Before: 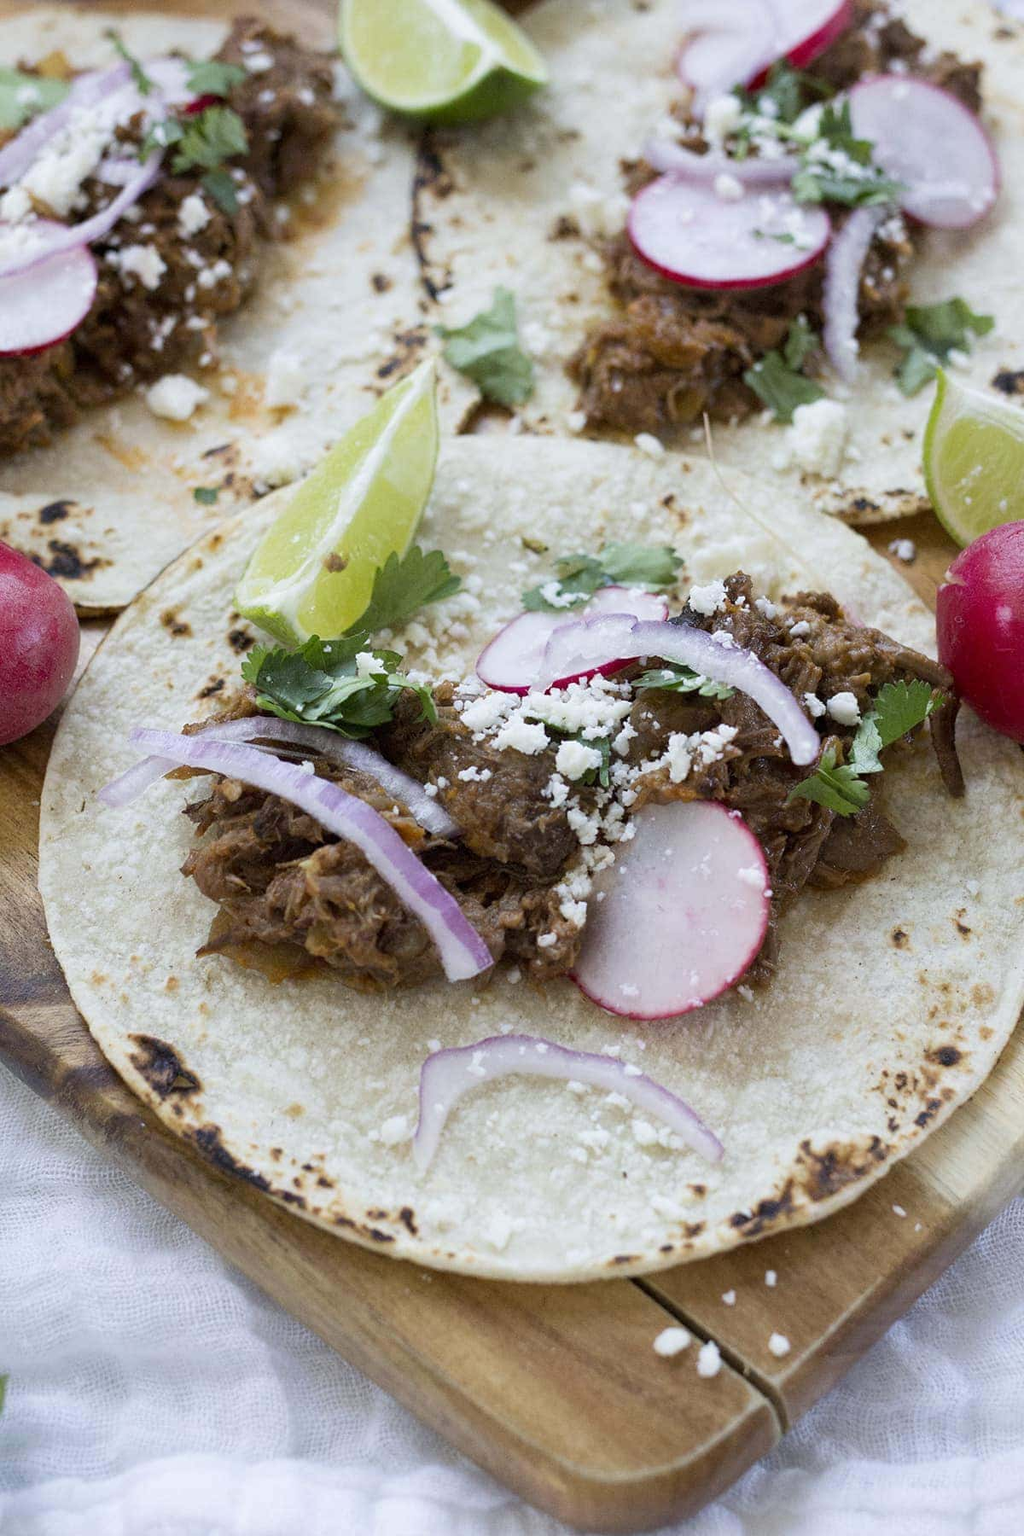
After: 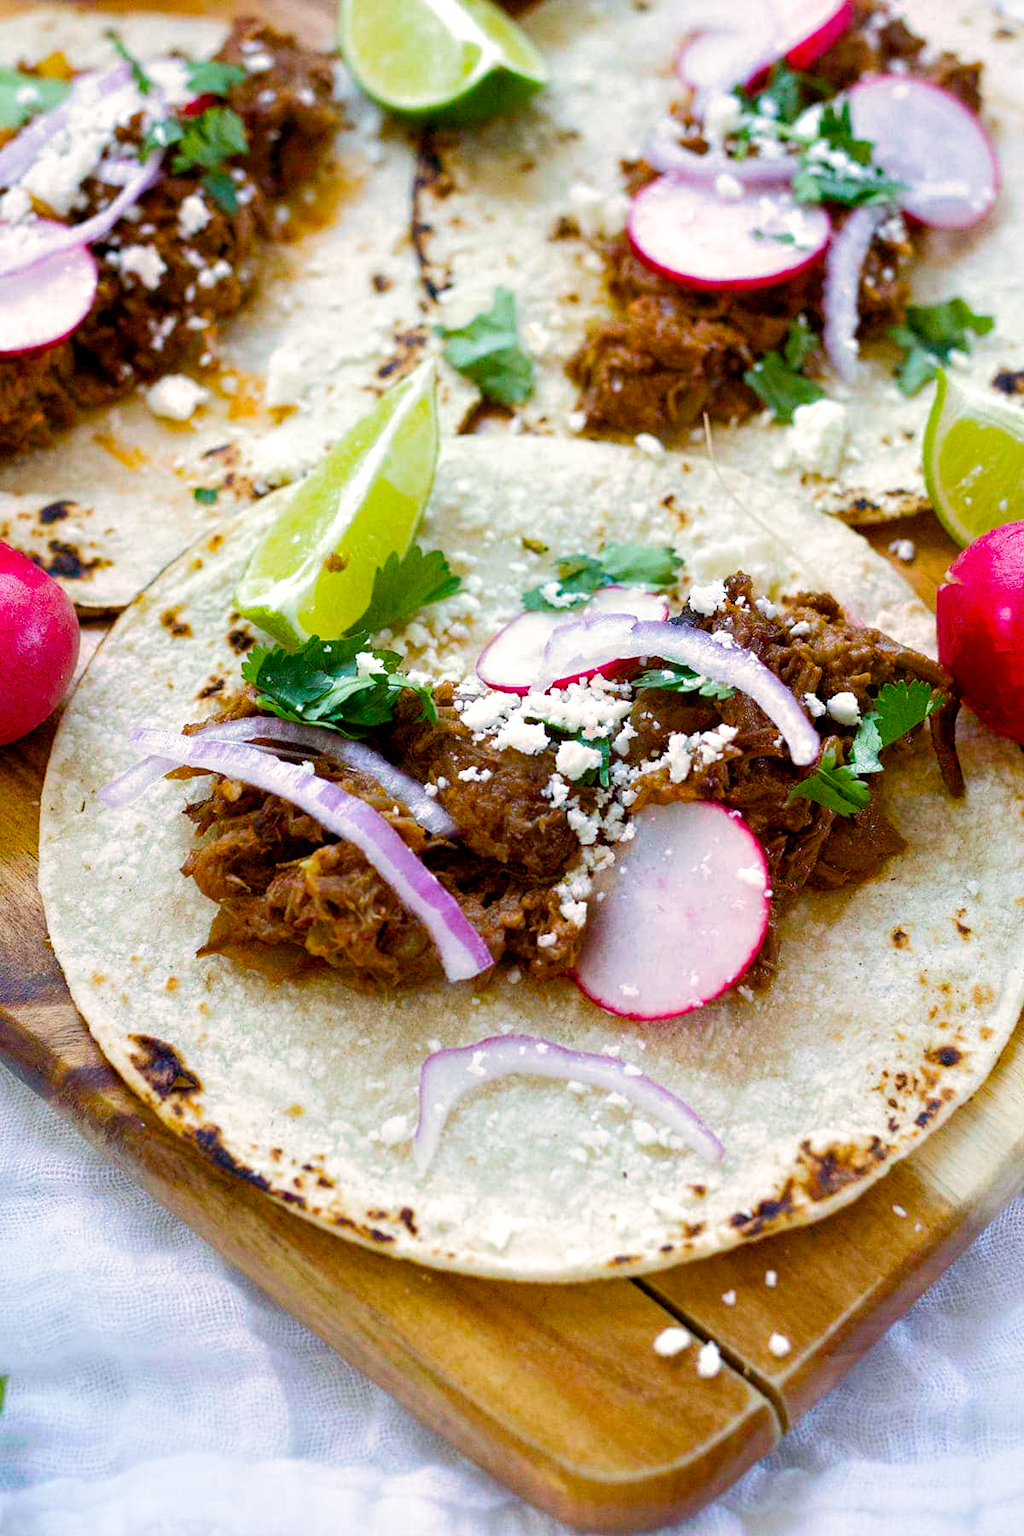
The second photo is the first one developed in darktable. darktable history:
levels: levels [0, 0.498, 0.996]
color balance rgb: linear chroma grading › global chroma 9%, perceptual saturation grading › global saturation 36%, perceptual saturation grading › shadows 35%, perceptual brilliance grading › global brilliance 15%, perceptual brilliance grading › shadows -35%, global vibrance 15%
exposure: exposure 0.131 EV, compensate highlight preservation false
filmic rgb: black relative exposure -16 EV, threshold -0.33 EV, transition 3.19 EV, structure ↔ texture 100%, target black luminance 0%, hardness 7.57, latitude 72.96%, contrast 0.908, highlights saturation mix 10%, shadows ↔ highlights balance -0.38%, add noise in highlights 0, preserve chrominance no, color science v4 (2020), iterations of high-quality reconstruction 10, enable highlight reconstruction true
